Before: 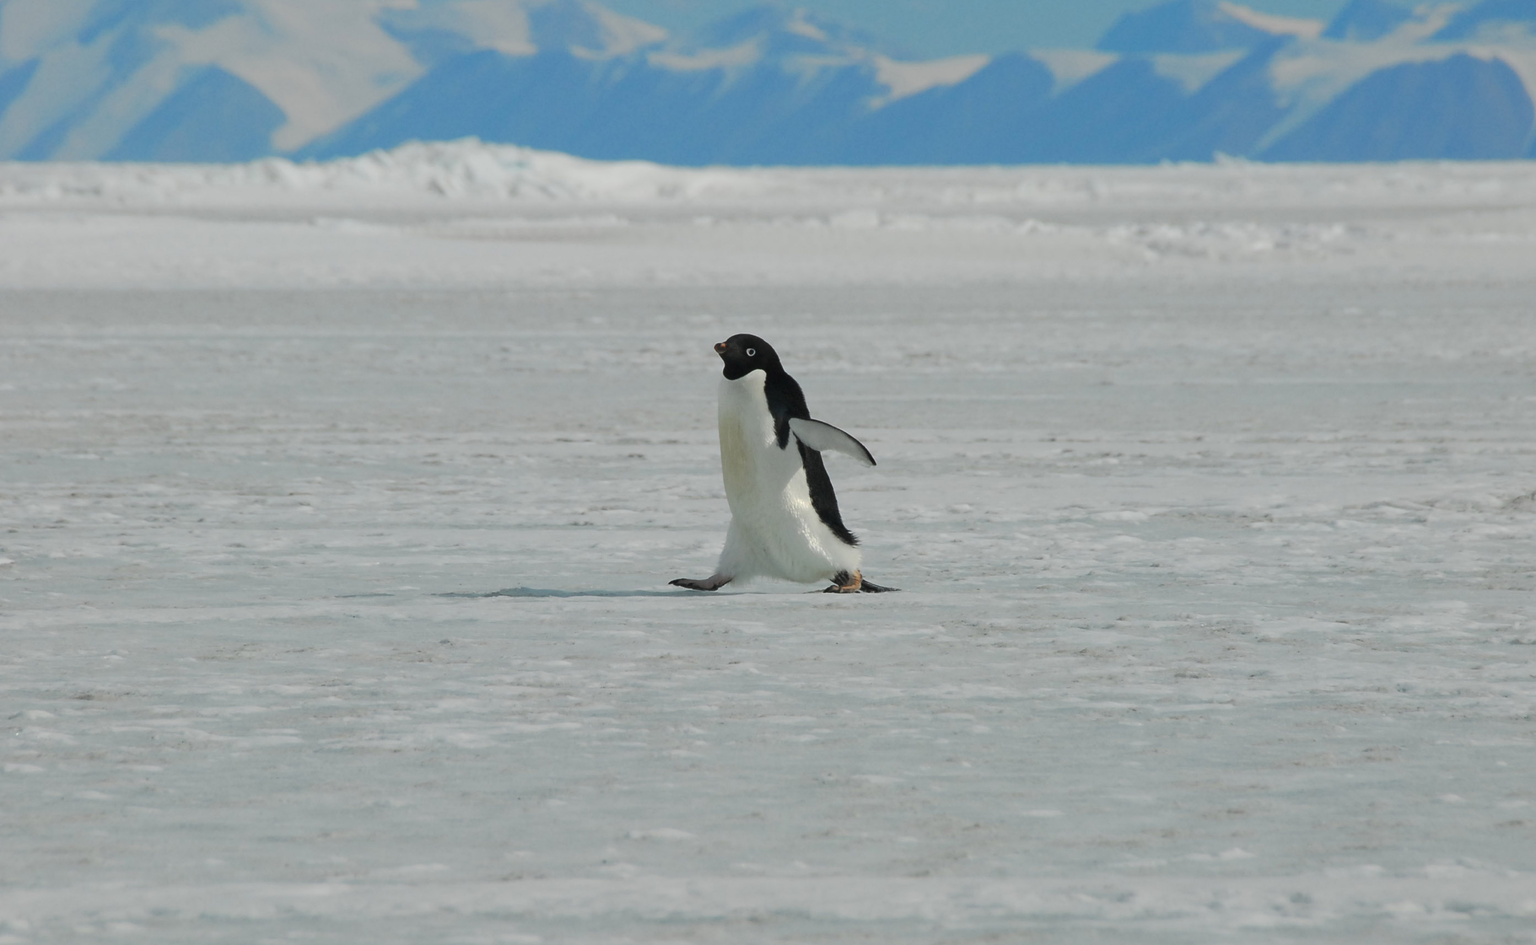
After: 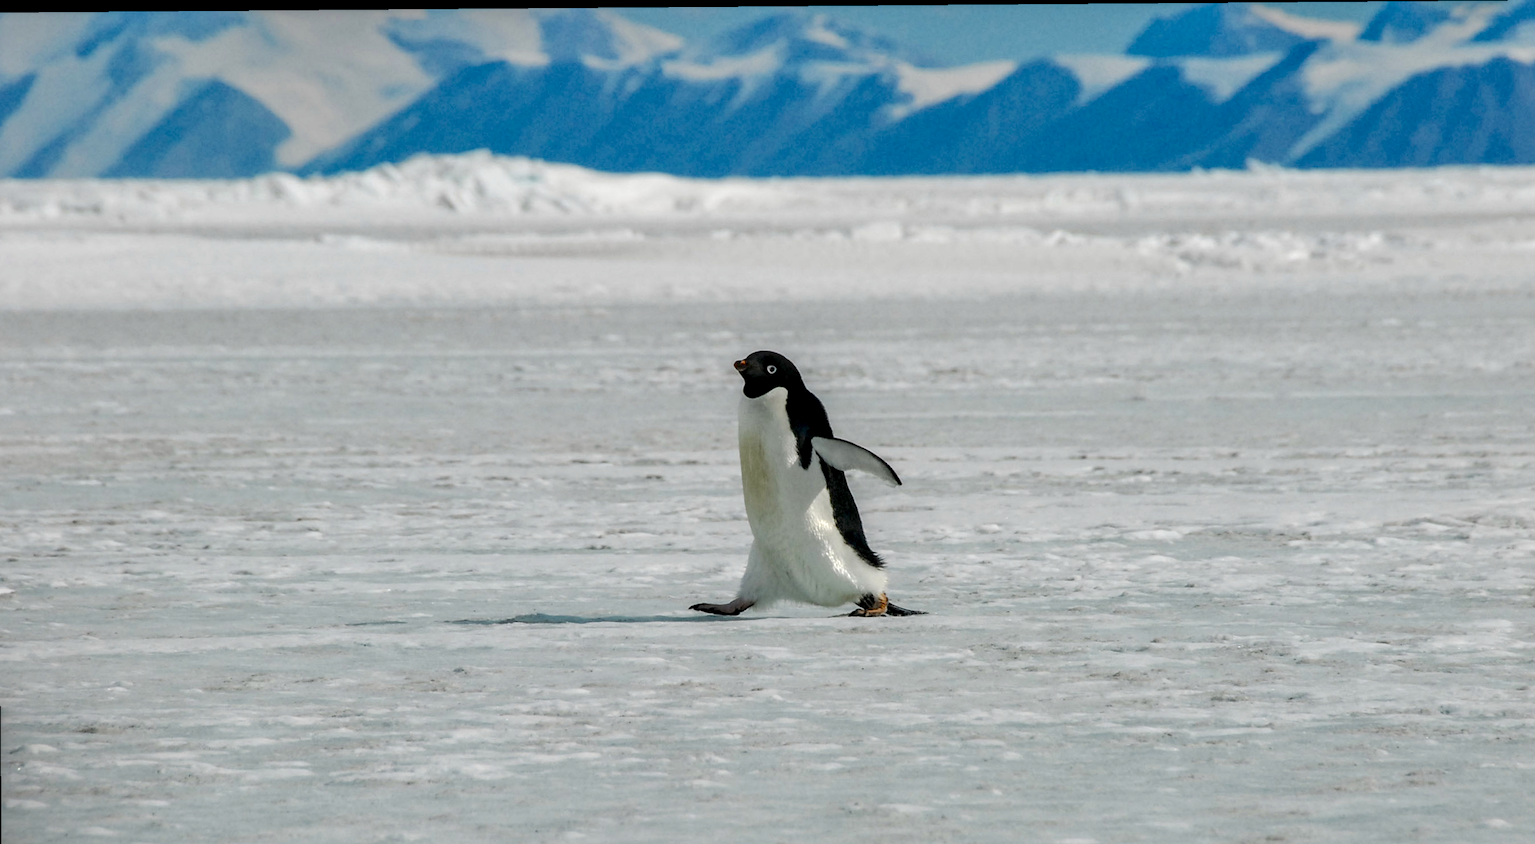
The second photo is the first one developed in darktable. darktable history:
color balance rgb: highlights gain › chroma 0.202%, highlights gain › hue 330.39°, perceptual saturation grading › global saturation 20%, perceptual saturation grading › highlights -24.93%, perceptual saturation grading › shadows 49.236%, perceptual brilliance grading › global brilliance 9.593%, perceptual brilliance grading › shadows 14.778%, saturation formula JzAzBz (2021)
local contrast: highlights 20%, shadows 70%, detail 170%
crop and rotate: angle 0.465°, left 0.319%, right 3.102%, bottom 14.354%
